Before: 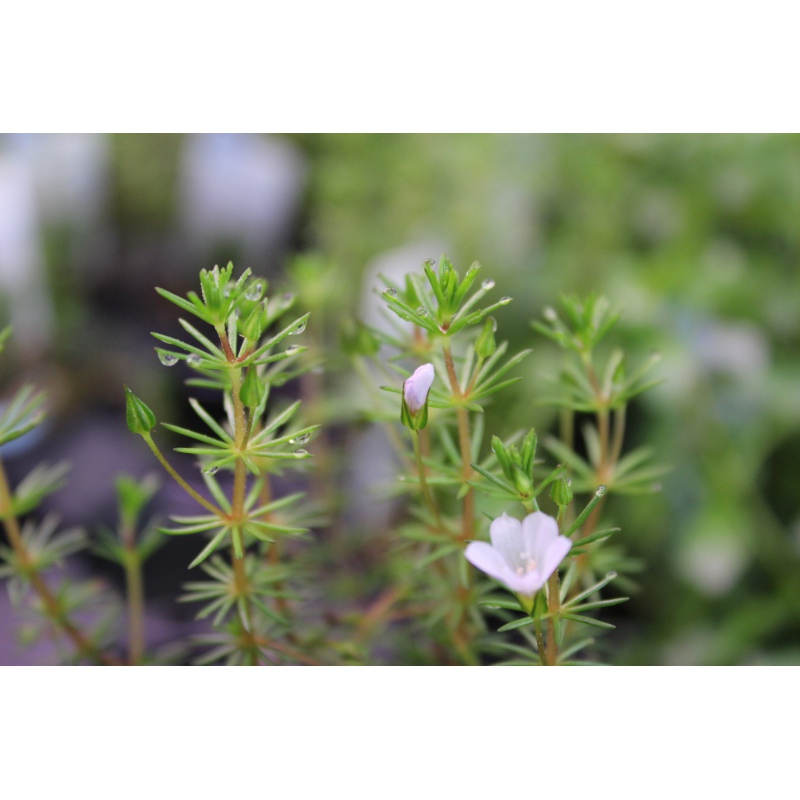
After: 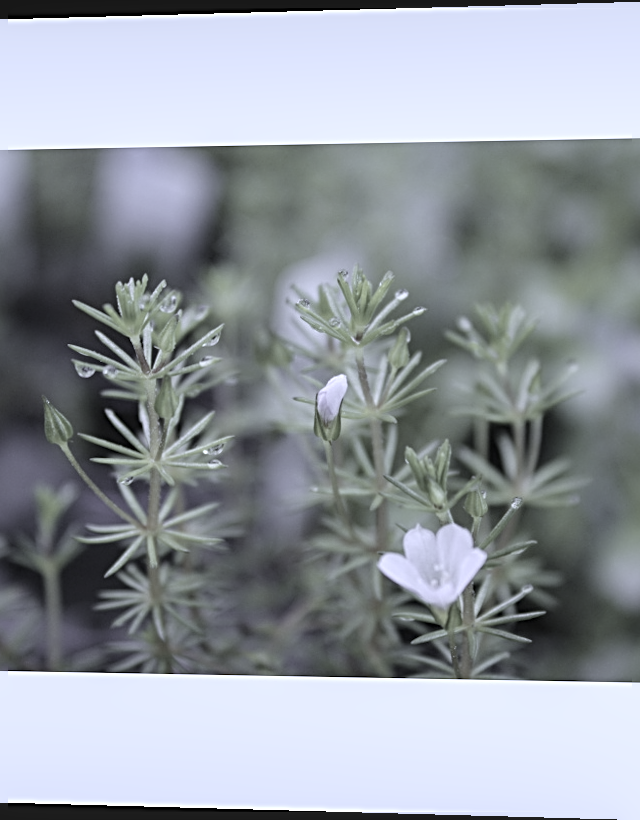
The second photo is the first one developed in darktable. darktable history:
crop and rotate: left 9.597%, right 10.195%
local contrast: detail 110%
rotate and perspective: lens shift (horizontal) -0.055, automatic cropping off
sharpen: radius 3.119
white balance: red 0.766, blue 1.537
color correction: saturation 0.2
